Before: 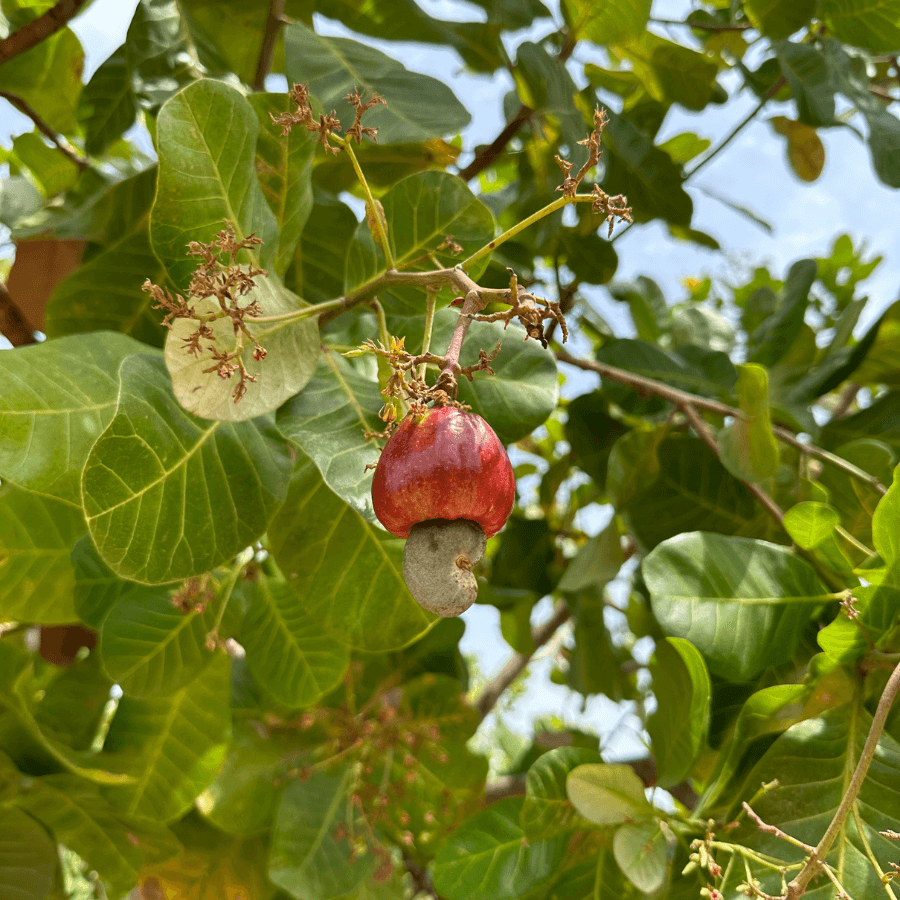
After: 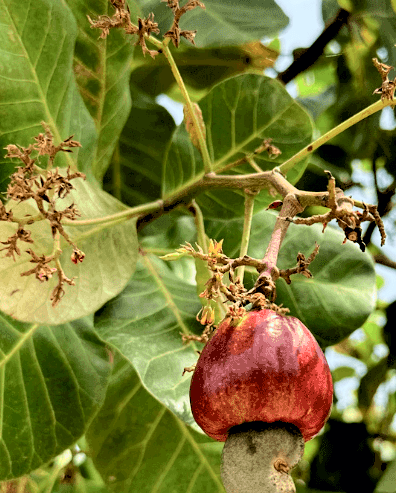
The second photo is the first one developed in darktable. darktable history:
tone curve: curves: ch0 [(0, 0) (0.035, 0.017) (0.131, 0.108) (0.279, 0.279) (0.476, 0.554) (0.617, 0.693) (0.704, 0.77) (0.801, 0.854) (0.895, 0.927) (1, 0.976)]; ch1 [(0, 0) (0.318, 0.278) (0.444, 0.427) (0.493, 0.493) (0.537, 0.547) (0.594, 0.616) (0.746, 0.764) (1, 1)]; ch2 [(0, 0) (0.316, 0.292) (0.381, 0.37) (0.423, 0.448) (0.476, 0.482) (0.502, 0.498) (0.529, 0.532) (0.583, 0.608) (0.639, 0.657) (0.7, 0.7) (0.861, 0.808) (1, 0.951)], color space Lab, independent channels, preserve colors none
rgb levels: levels [[0.034, 0.472, 0.904], [0, 0.5, 1], [0, 0.5, 1]]
crop: left 20.248%, top 10.86%, right 35.675%, bottom 34.321%
